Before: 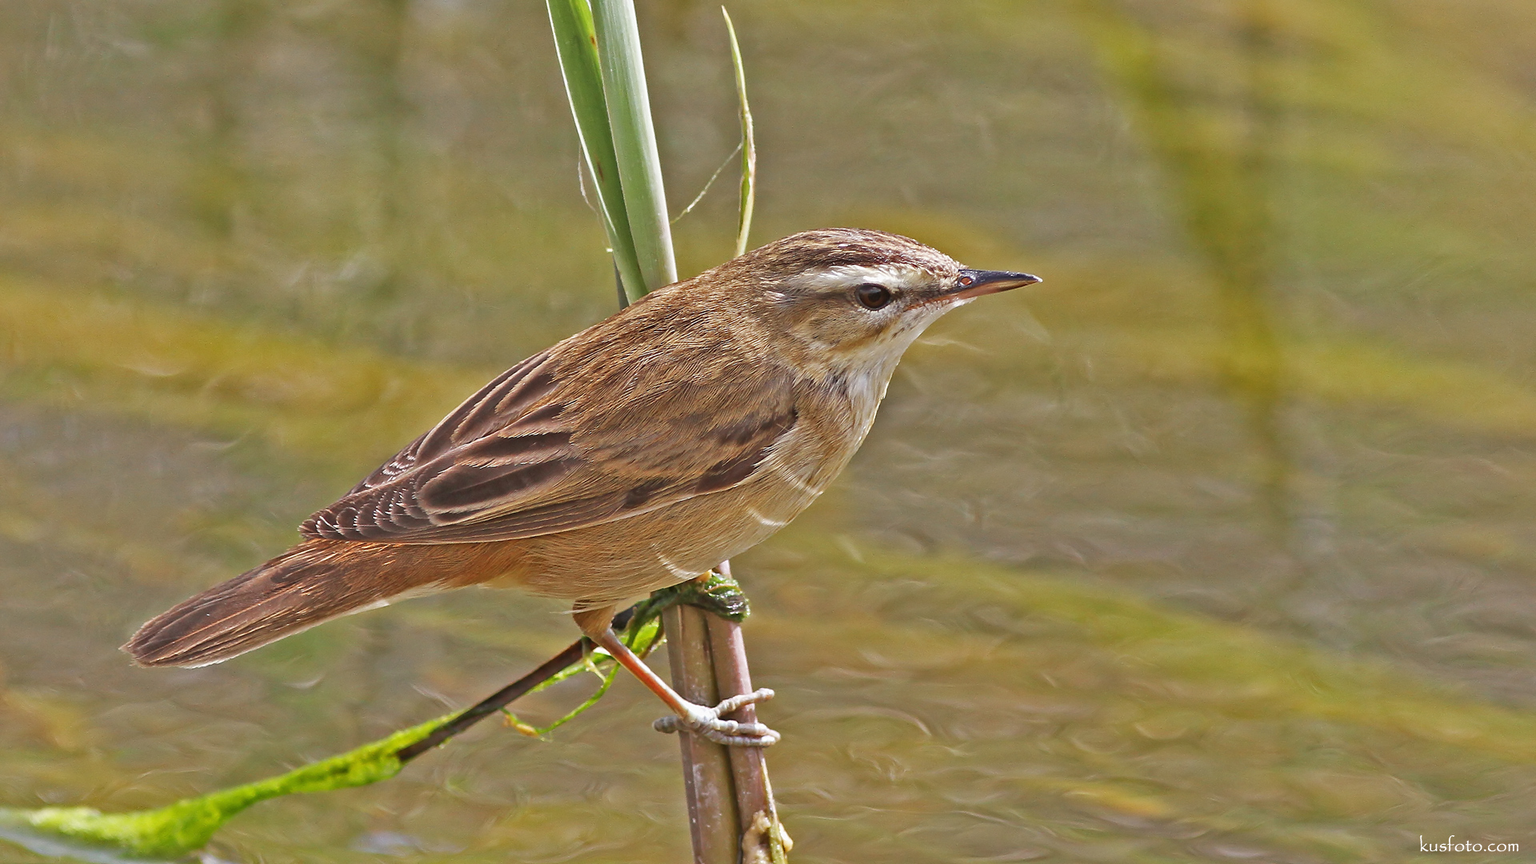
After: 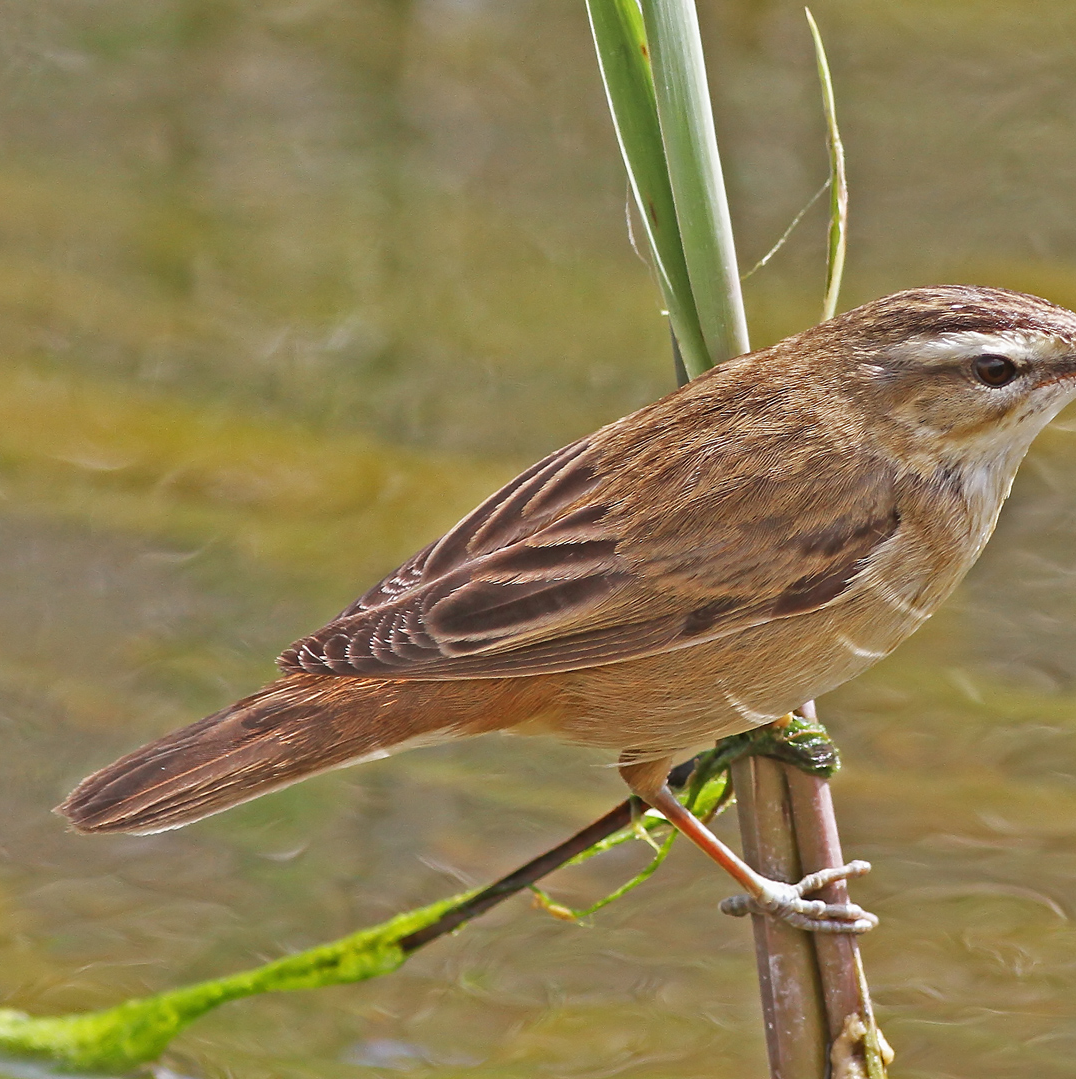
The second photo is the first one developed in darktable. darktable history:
crop: left 5.083%, right 38.842%
